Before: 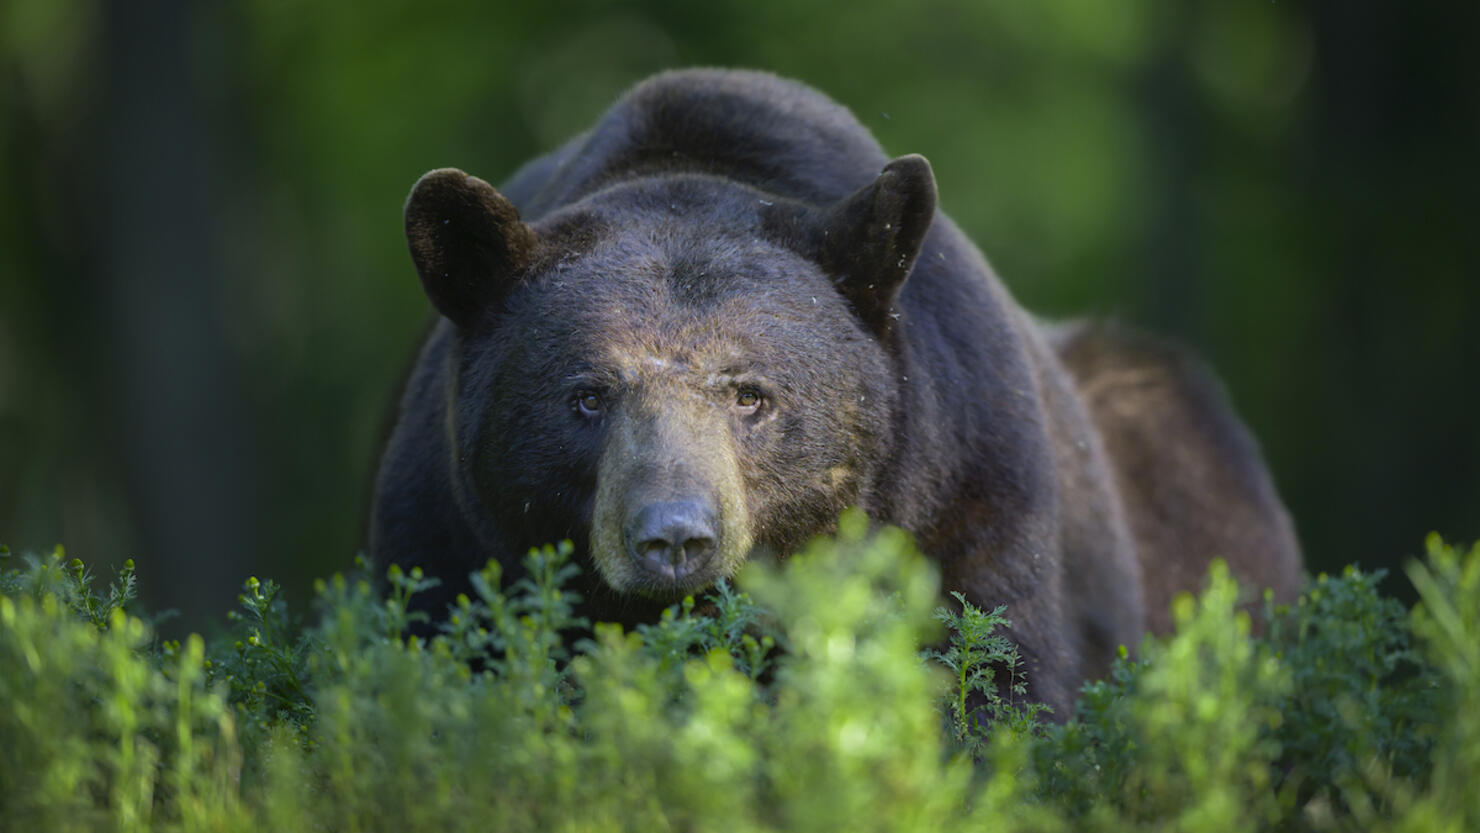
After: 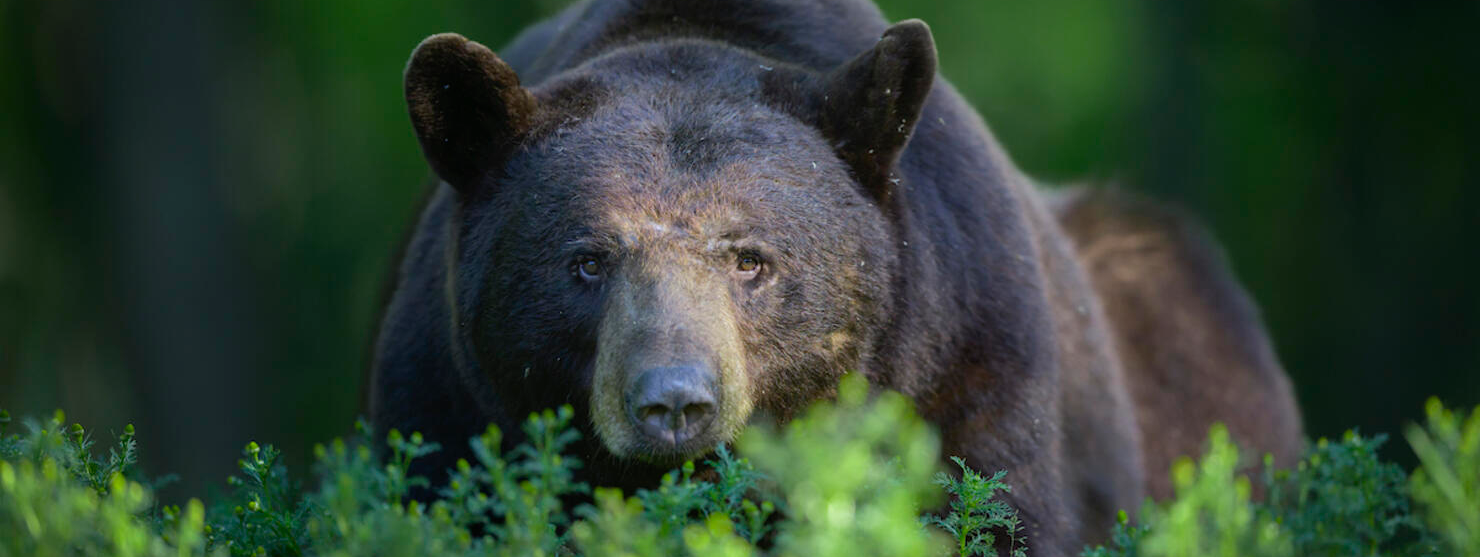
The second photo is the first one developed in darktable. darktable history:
crop: top 16.302%, bottom 16.753%
